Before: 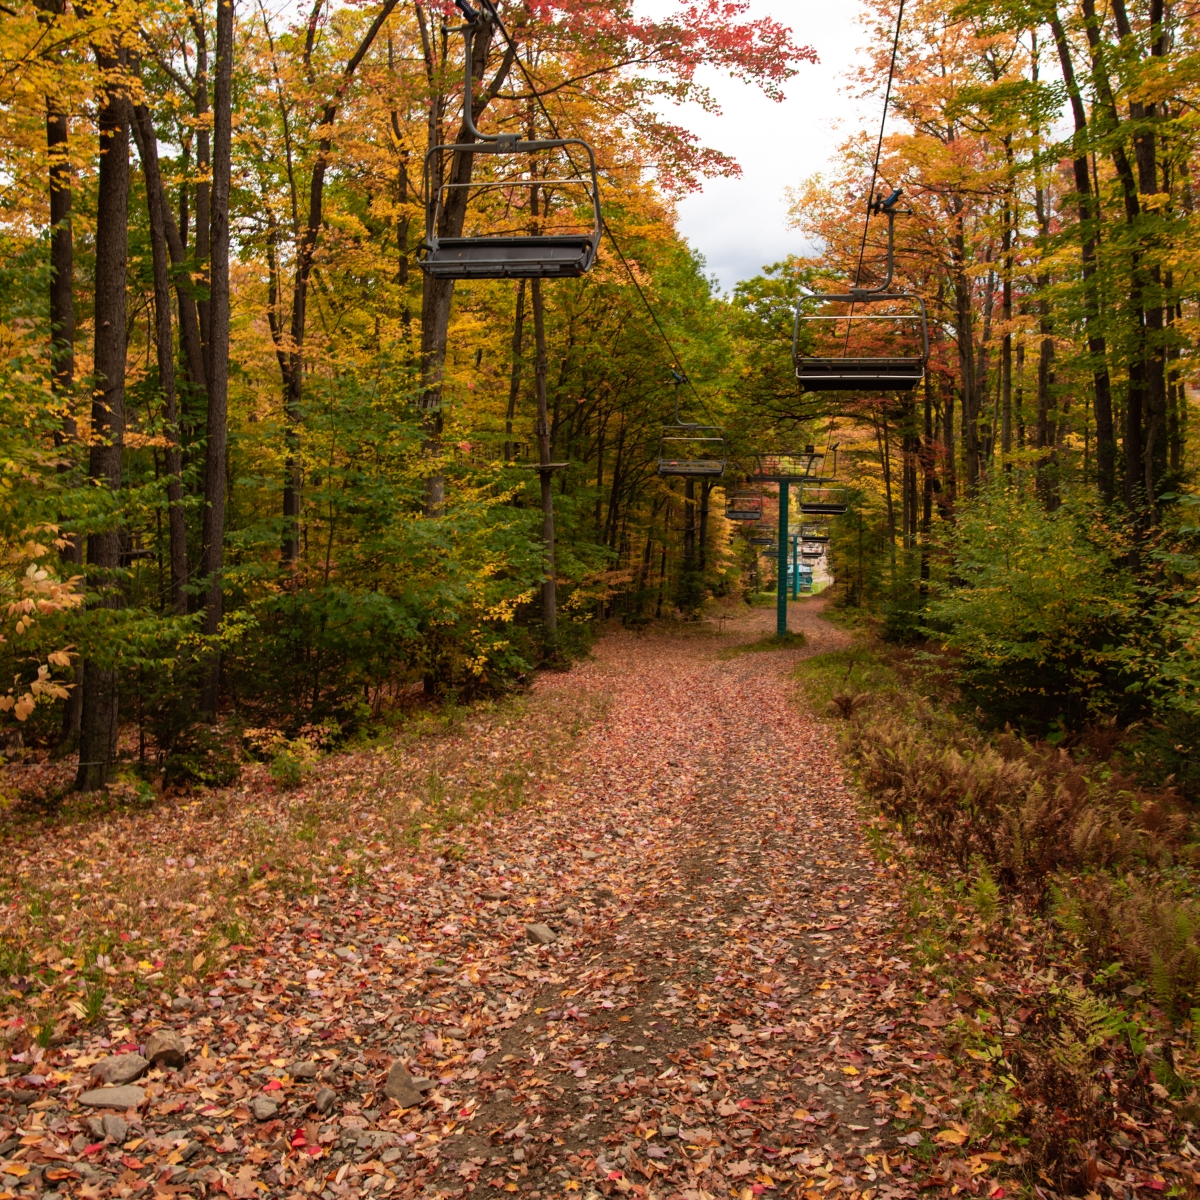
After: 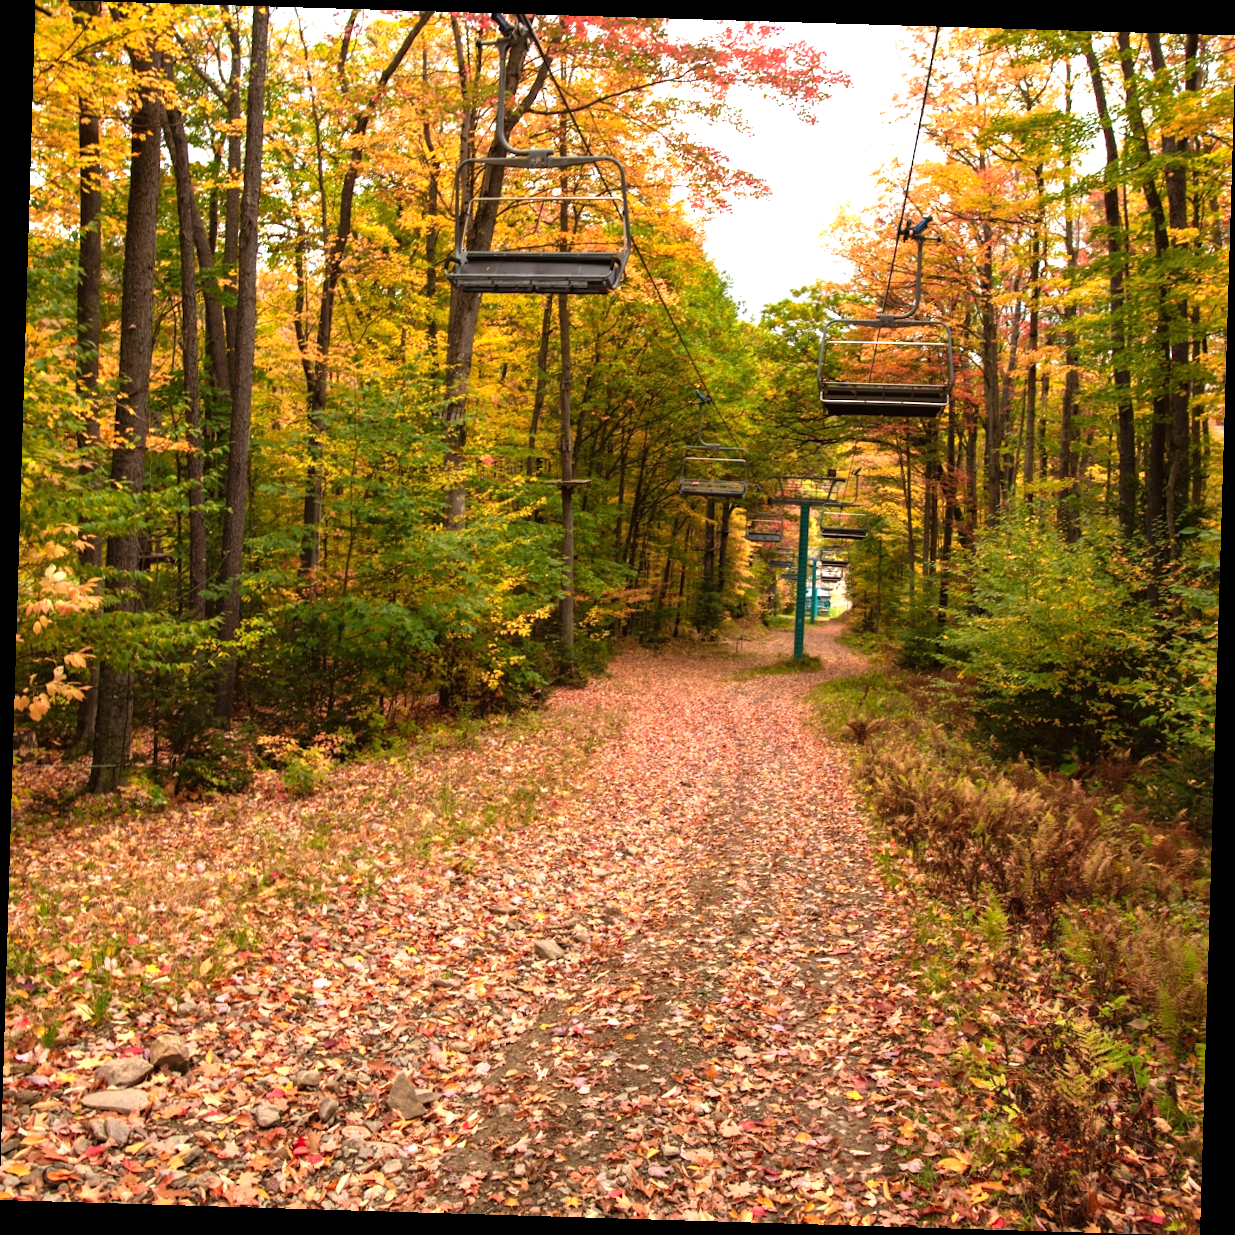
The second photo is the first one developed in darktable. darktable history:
exposure: exposure 1 EV, compensate highlight preservation false
rotate and perspective: rotation 1.72°, automatic cropping off
